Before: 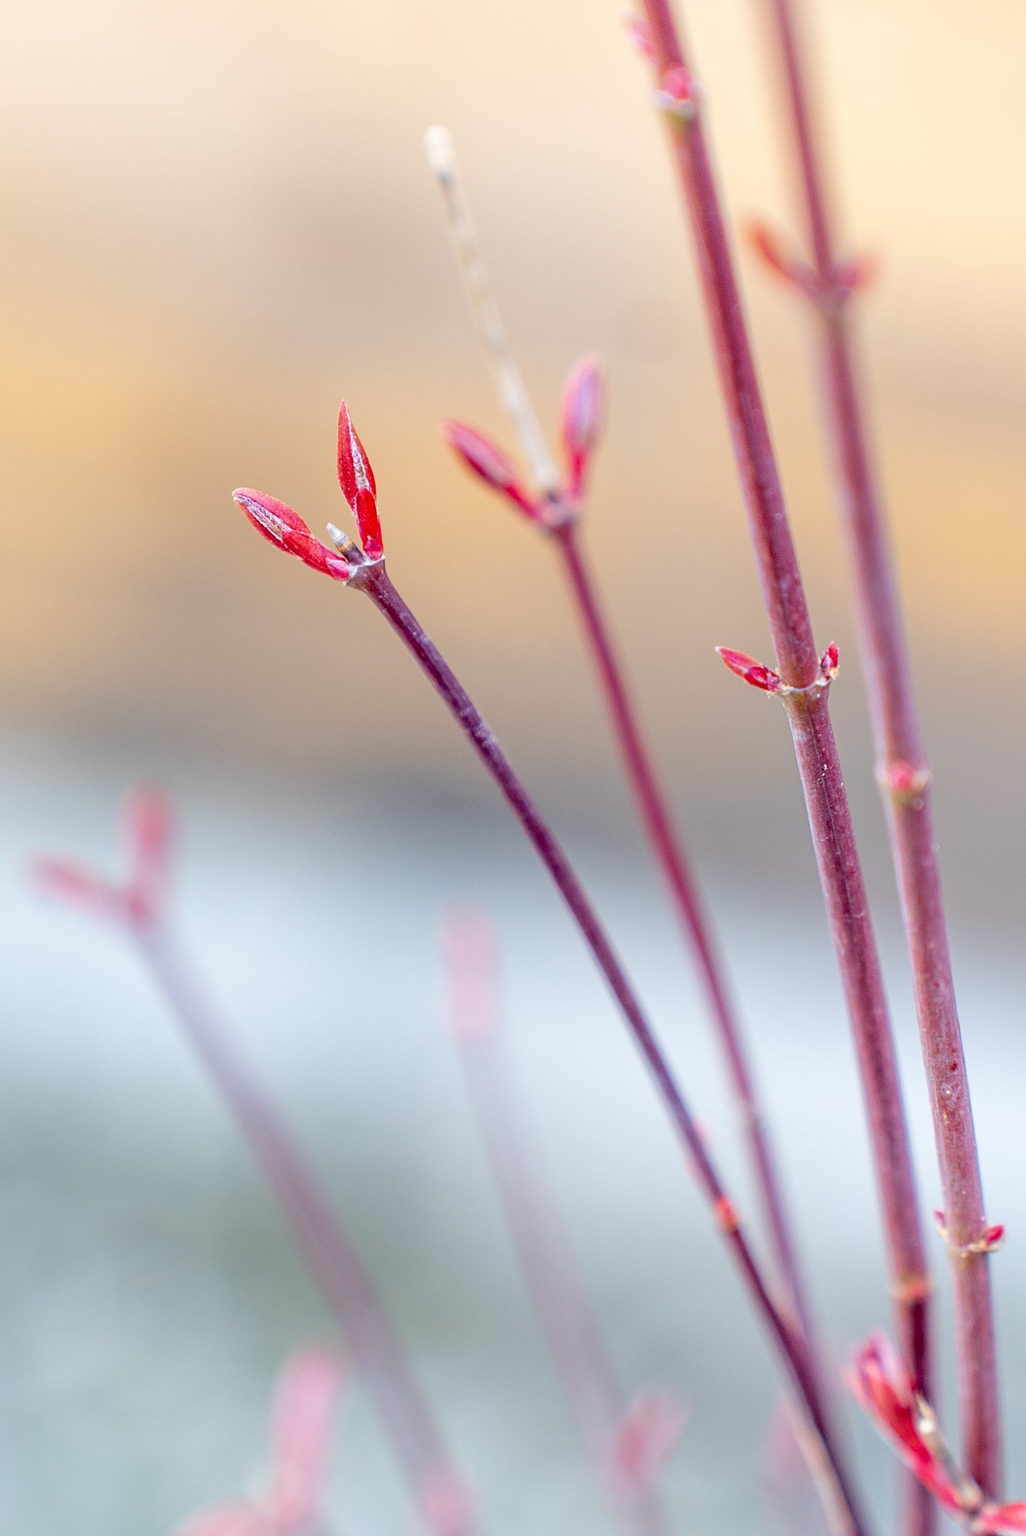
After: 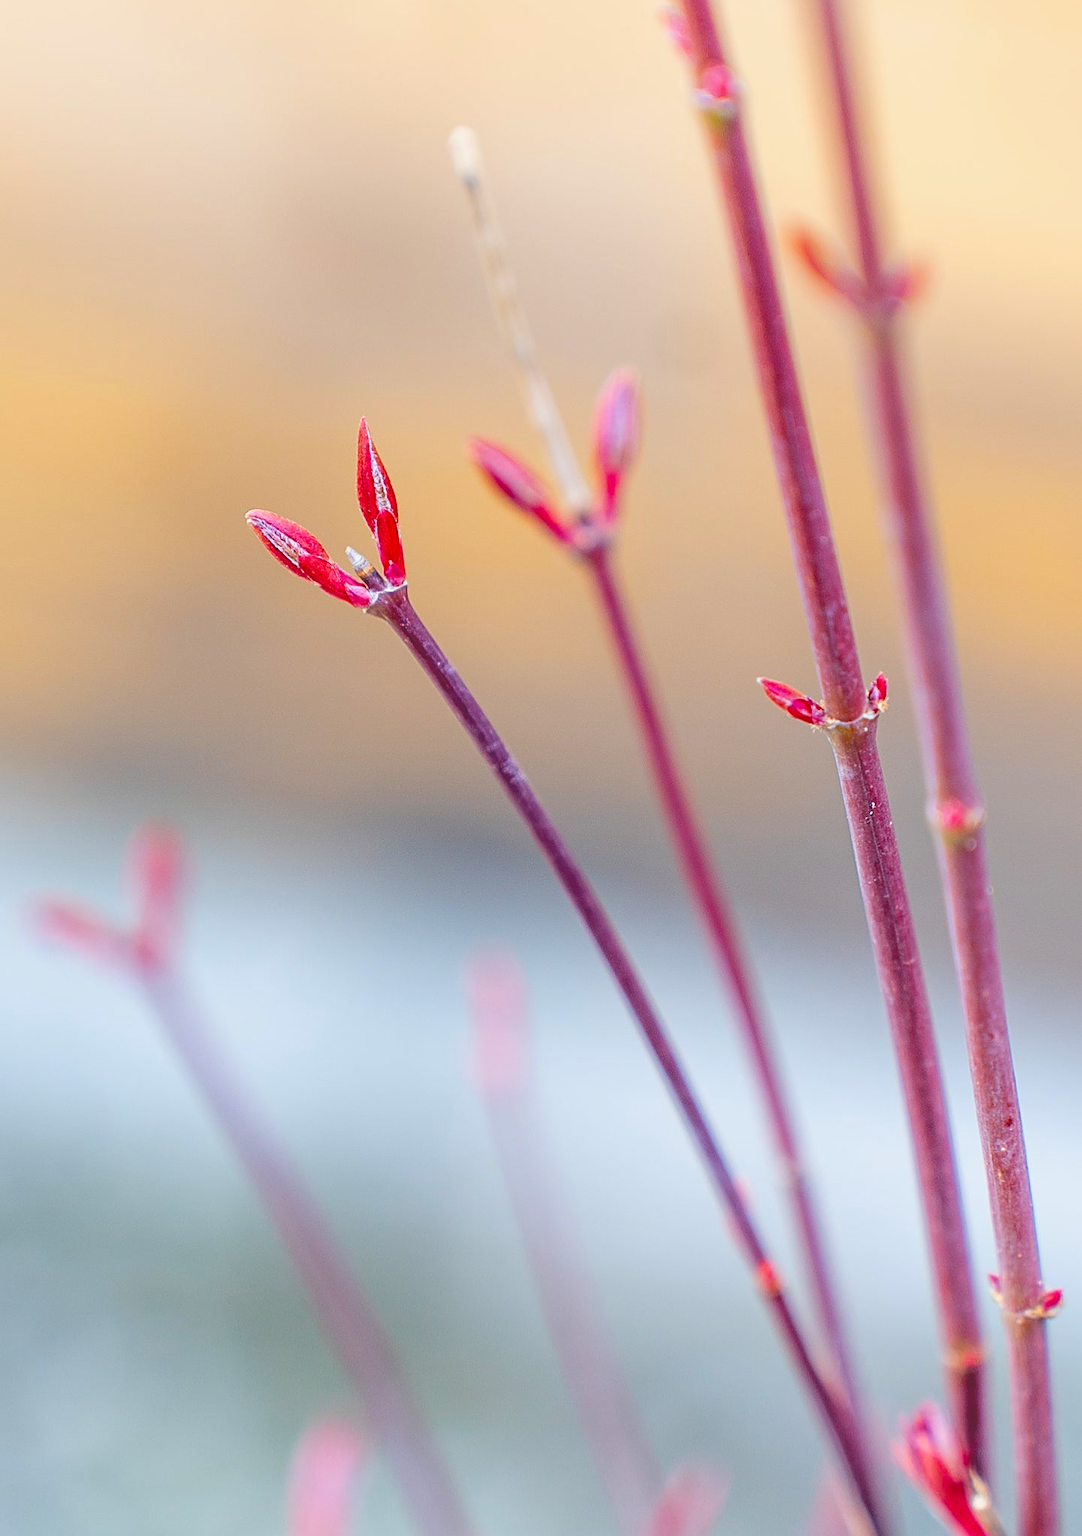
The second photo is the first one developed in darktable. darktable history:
crop: top 0.448%, right 0.264%, bottom 5.045%
color balance rgb: perceptual saturation grading › global saturation 30%, global vibrance 20%
sharpen: on, module defaults
exposure: black level correction -0.025, exposure -0.117 EV, compensate highlight preservation false
